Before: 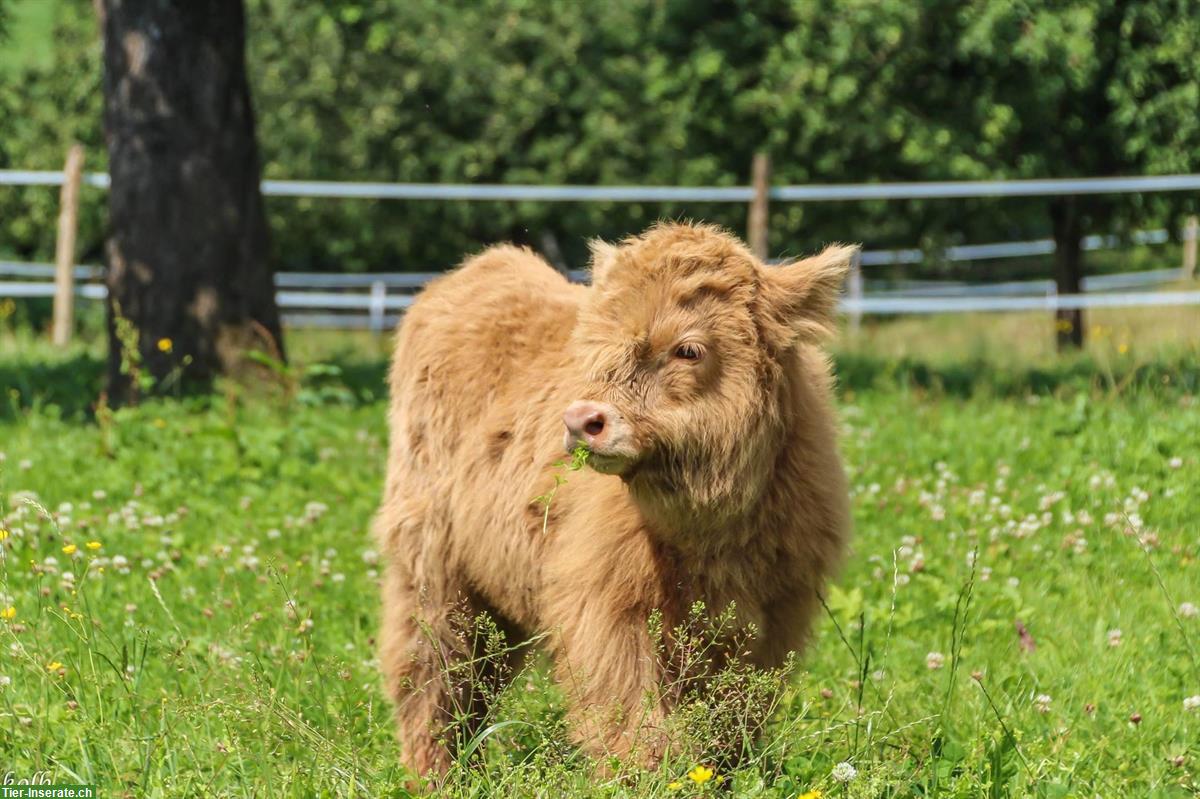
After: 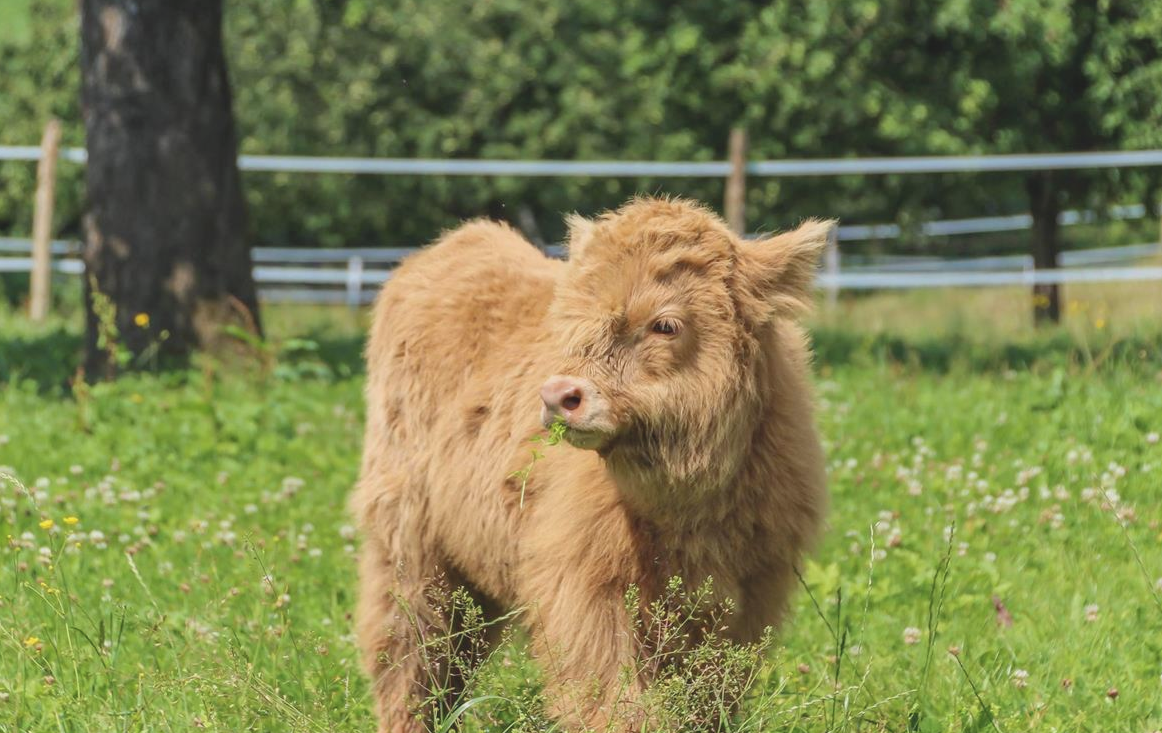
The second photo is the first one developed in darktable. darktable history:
contrast brightness saturation: contrast -0.15, brightness 0.05, saturation -0.12
crop: left 1.964%, top 3.251%, right 1.122%, bottom 4.933%
base curve: curves: ch0 [(0, 0) (0.989, 0.992)], preserve colors none
